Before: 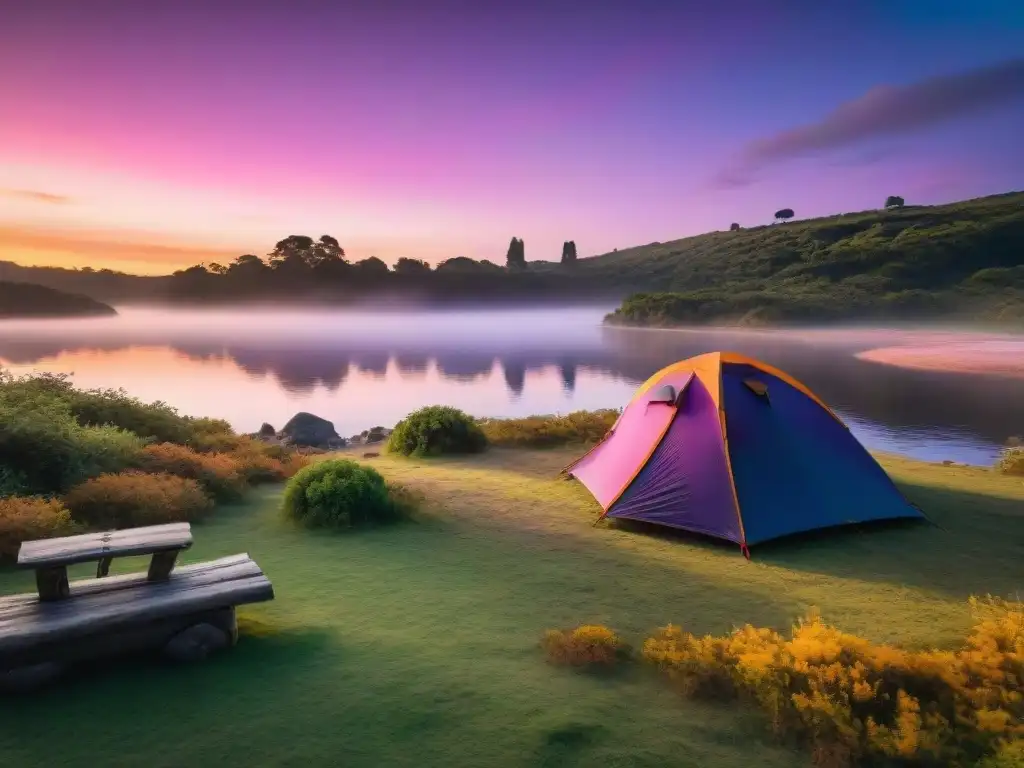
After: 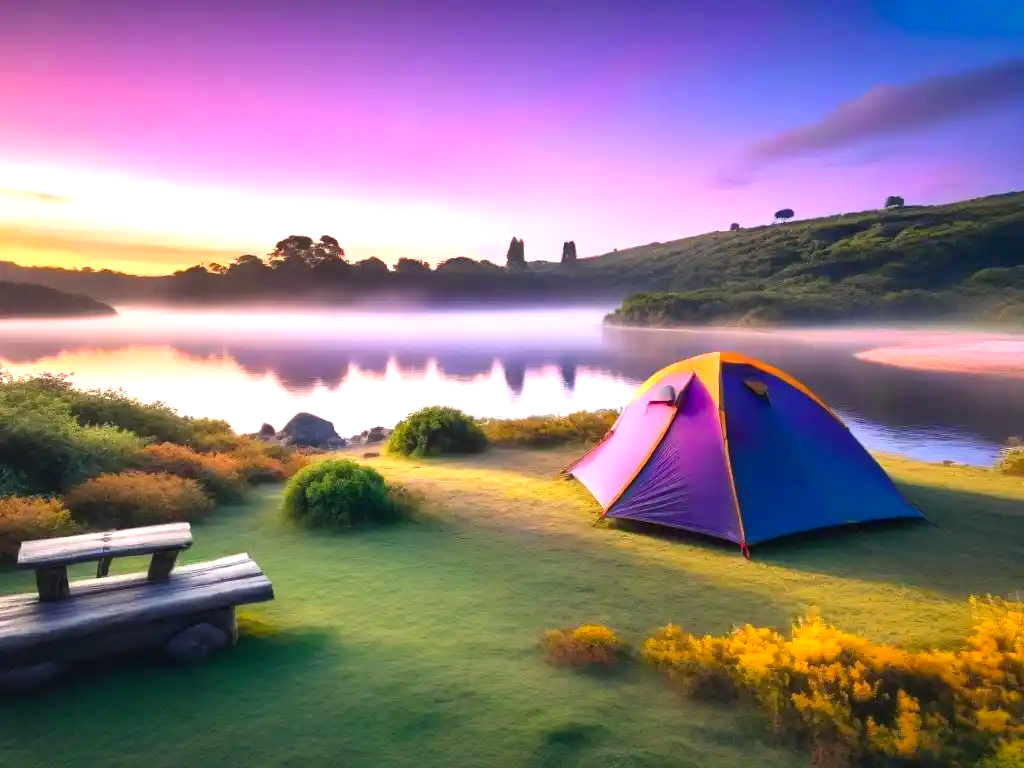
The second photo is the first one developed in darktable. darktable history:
exposure: black level correction 0, exposure 0.893 EV, compensate highlight preservation false
color balance rgb: shadows lift › luminance -21.806%, shadows lift › chroma 6.609%, shadows lift › hue 268.76°, linear chroma grading › global chroma 15.054%, perceptual saturation grading › global saturation -1.222%
